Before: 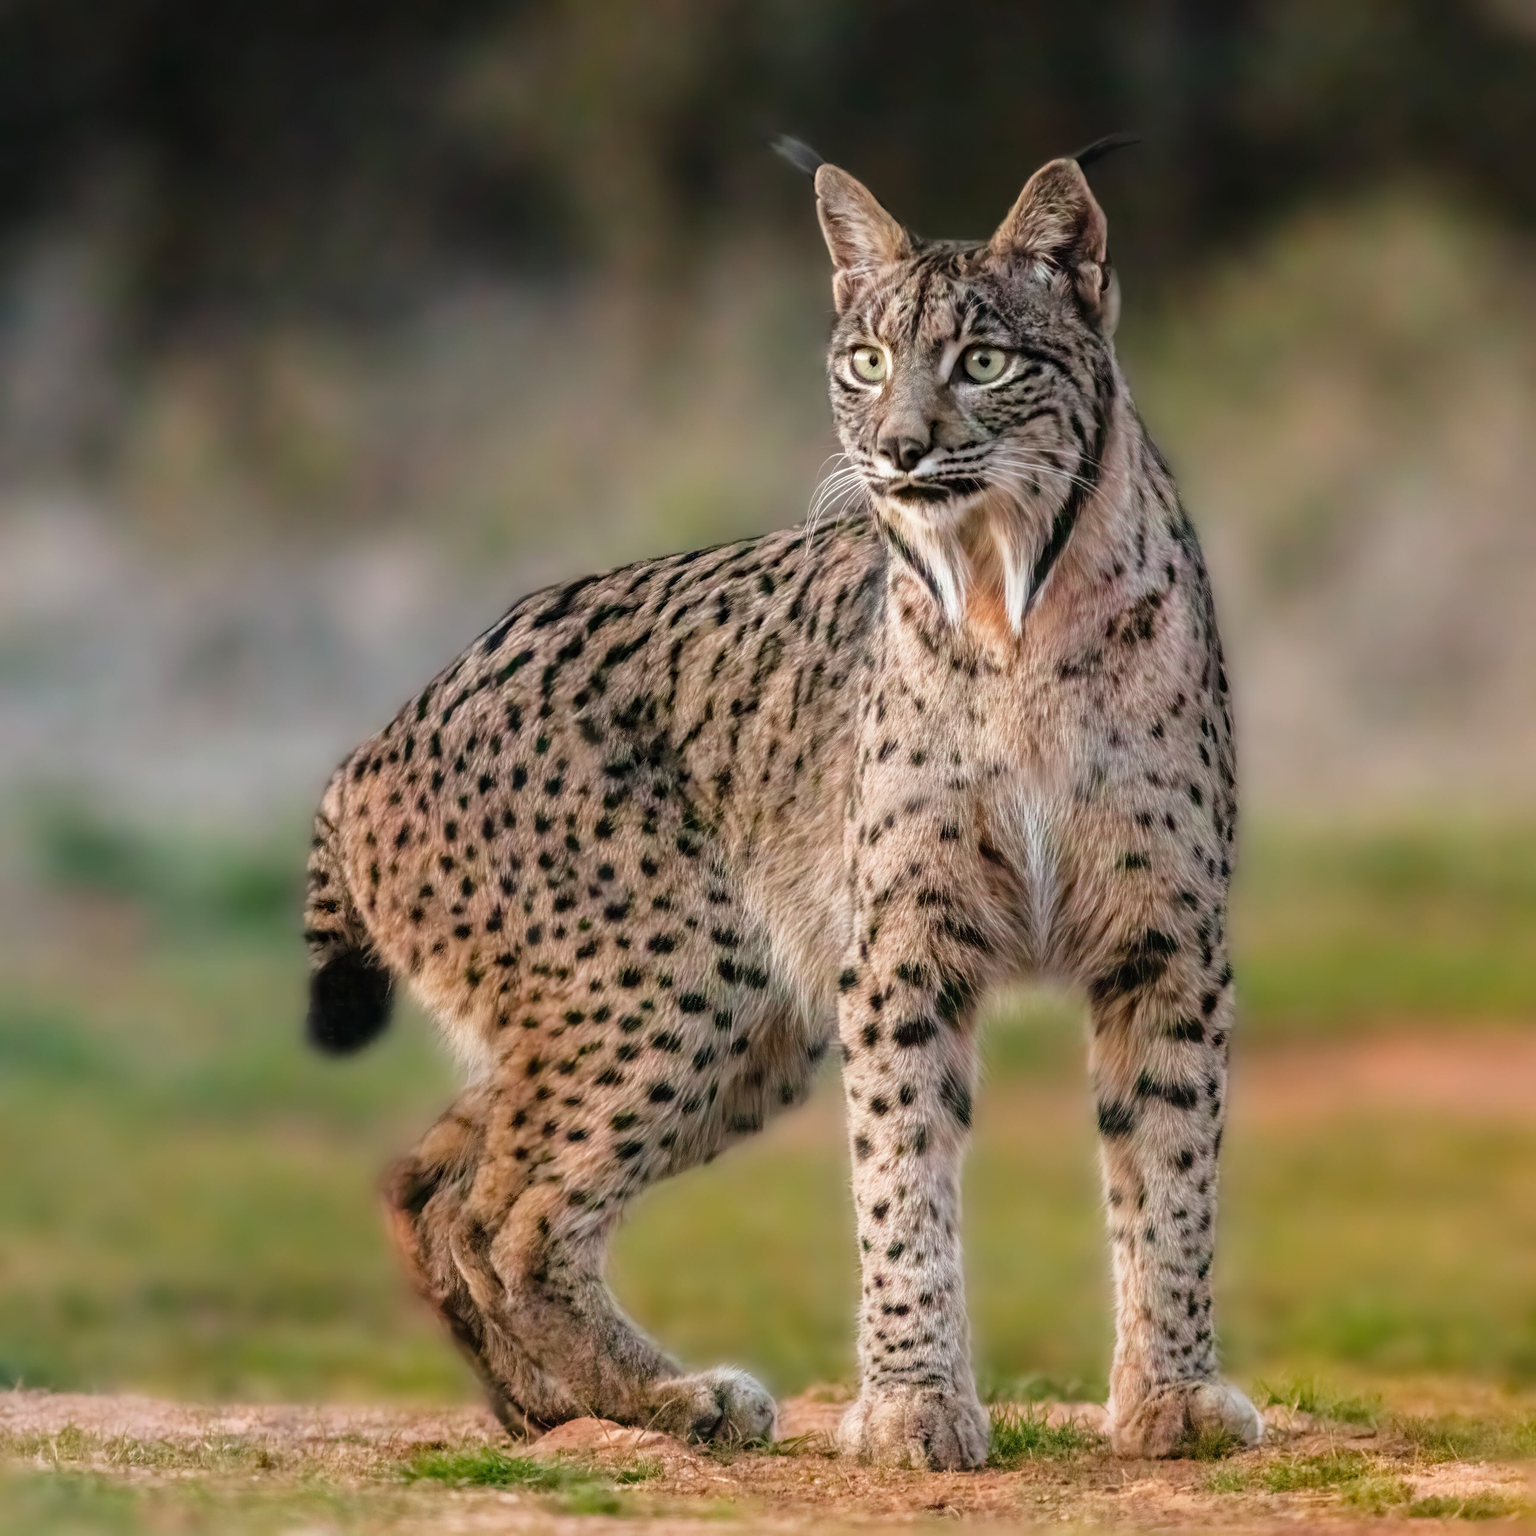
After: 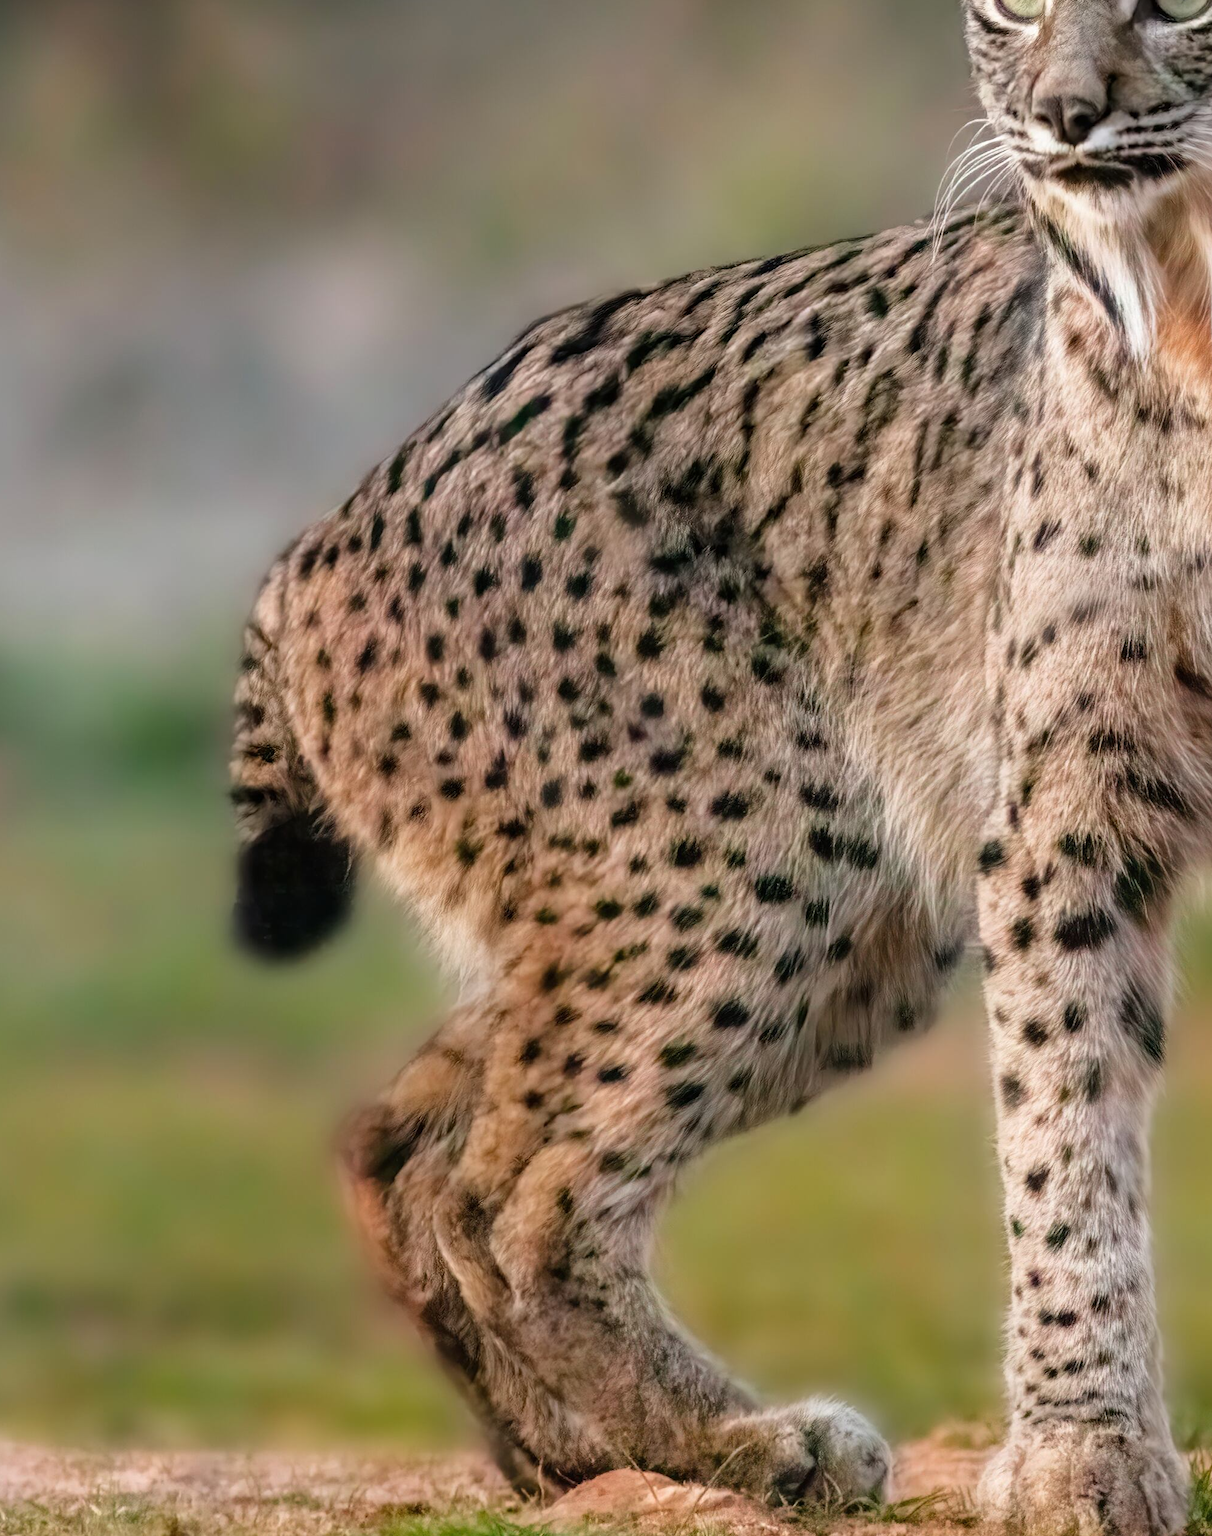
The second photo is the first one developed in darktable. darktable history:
crop: left 9.153%, top 23.982%, right 34.481%, bottom 4.584%
